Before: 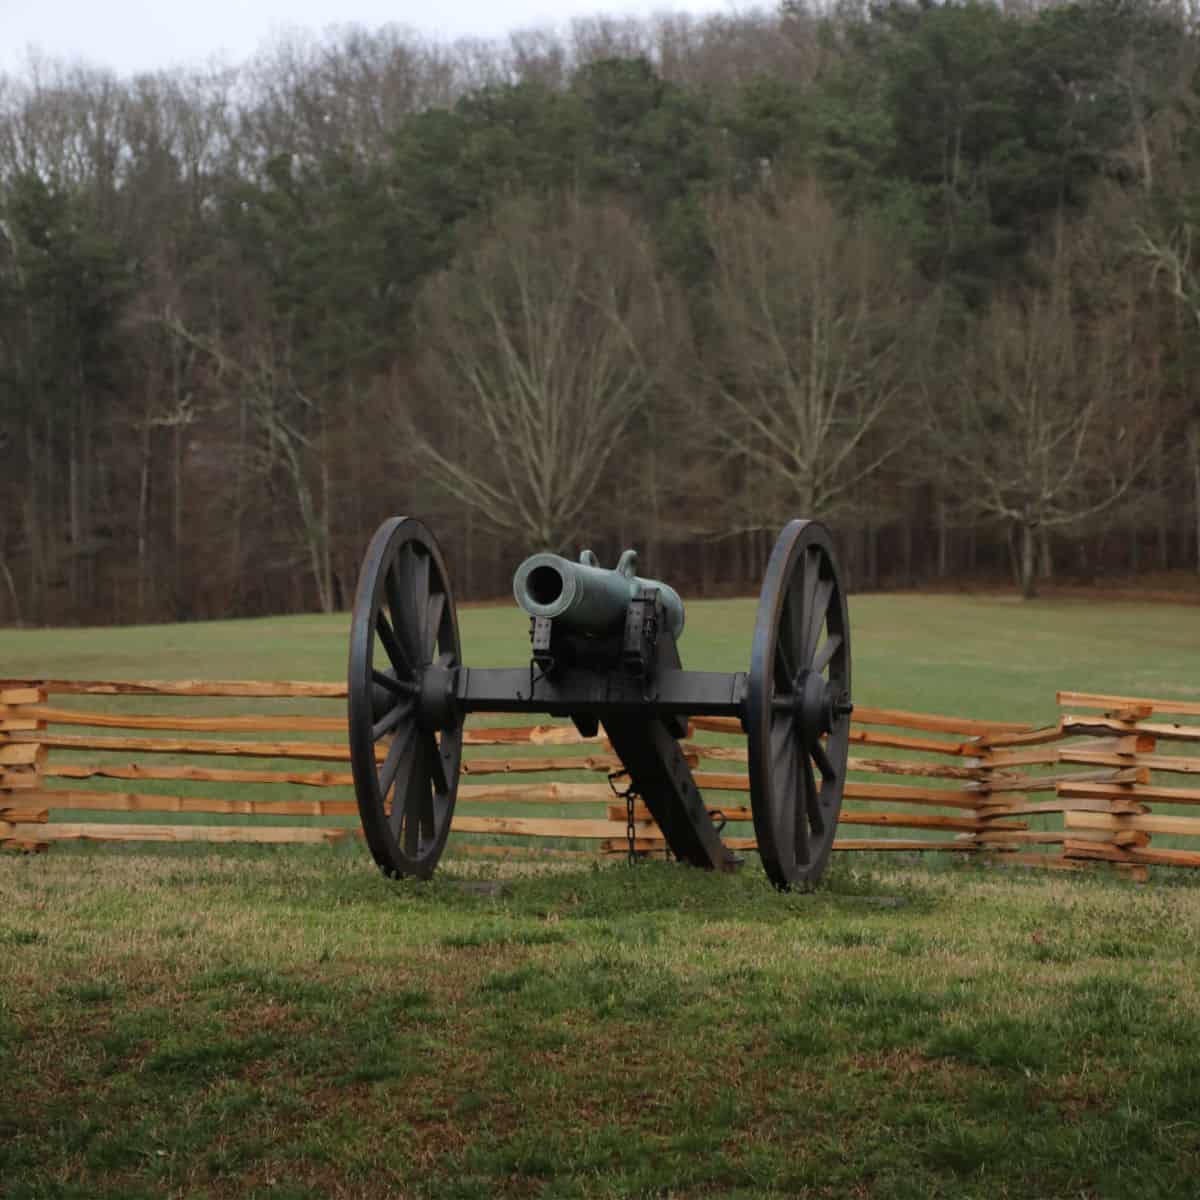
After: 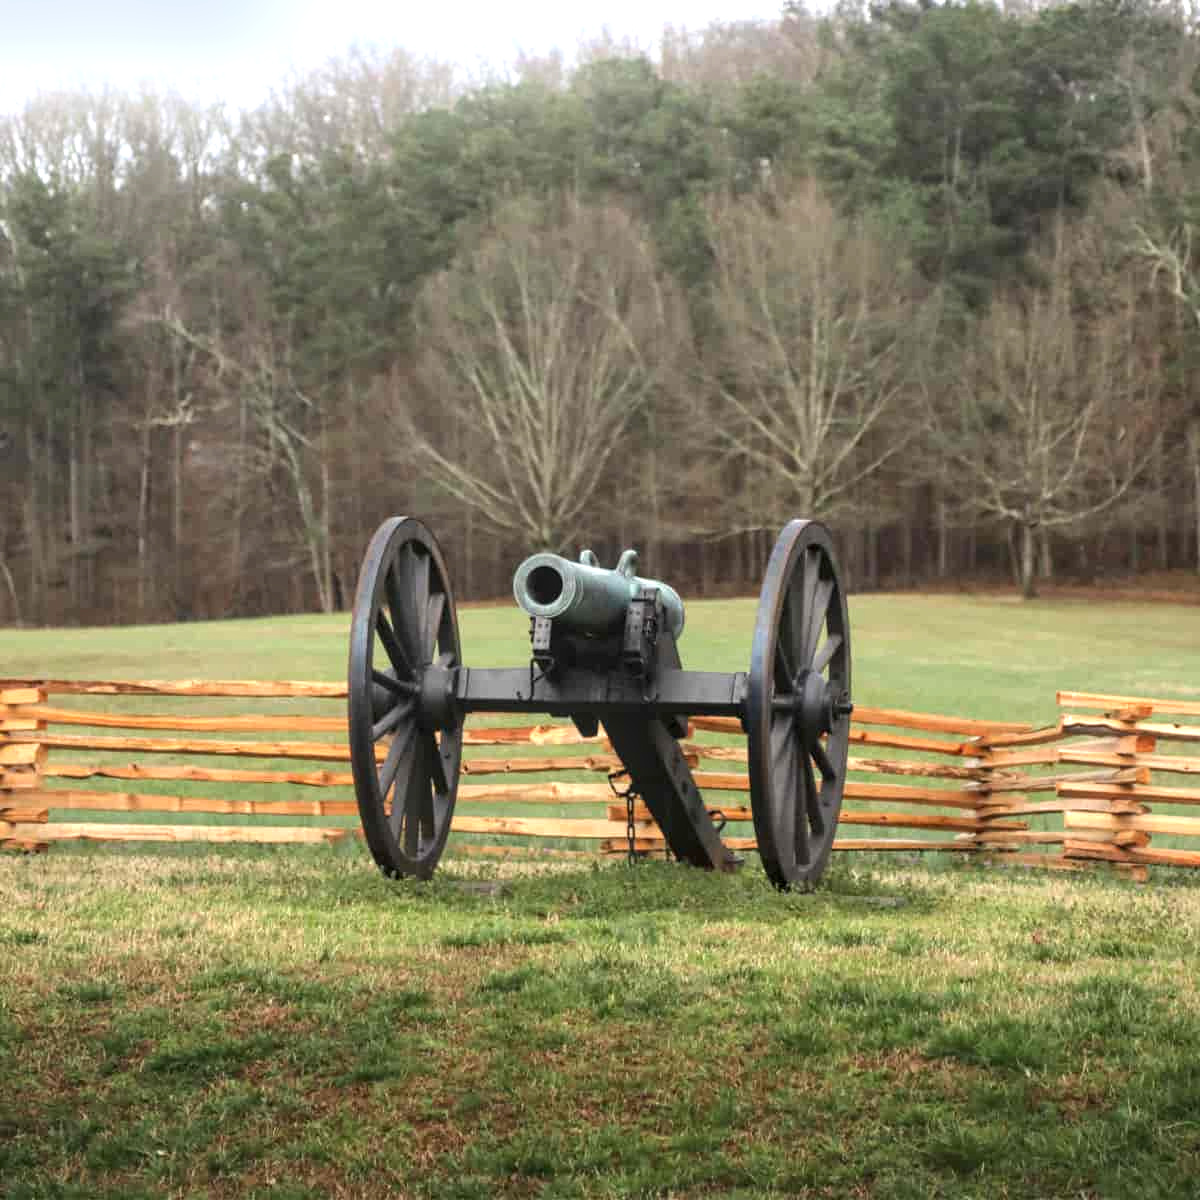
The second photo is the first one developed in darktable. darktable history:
exposure: black level correction 0, exposure 1.3 EV, compensate exposure bias true, compensate highlight preservation false
bloom: size 13.65%, threshold 98.39%, strength 4.82%
local contrast: on, module defaults
